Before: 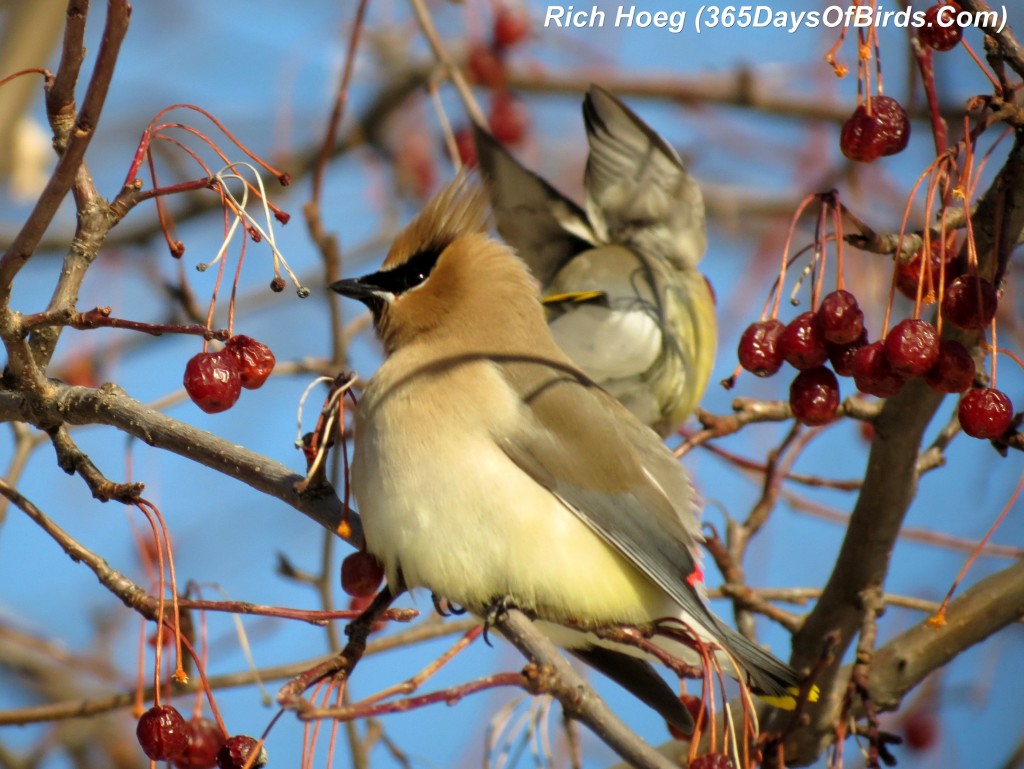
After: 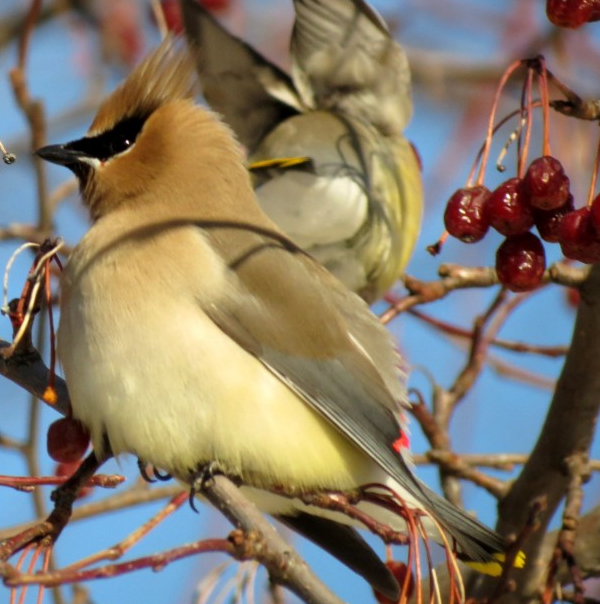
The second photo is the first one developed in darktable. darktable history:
crop and rotate: left 28.733%, top 17.458%, right 12.635%, bottom 3.96%
